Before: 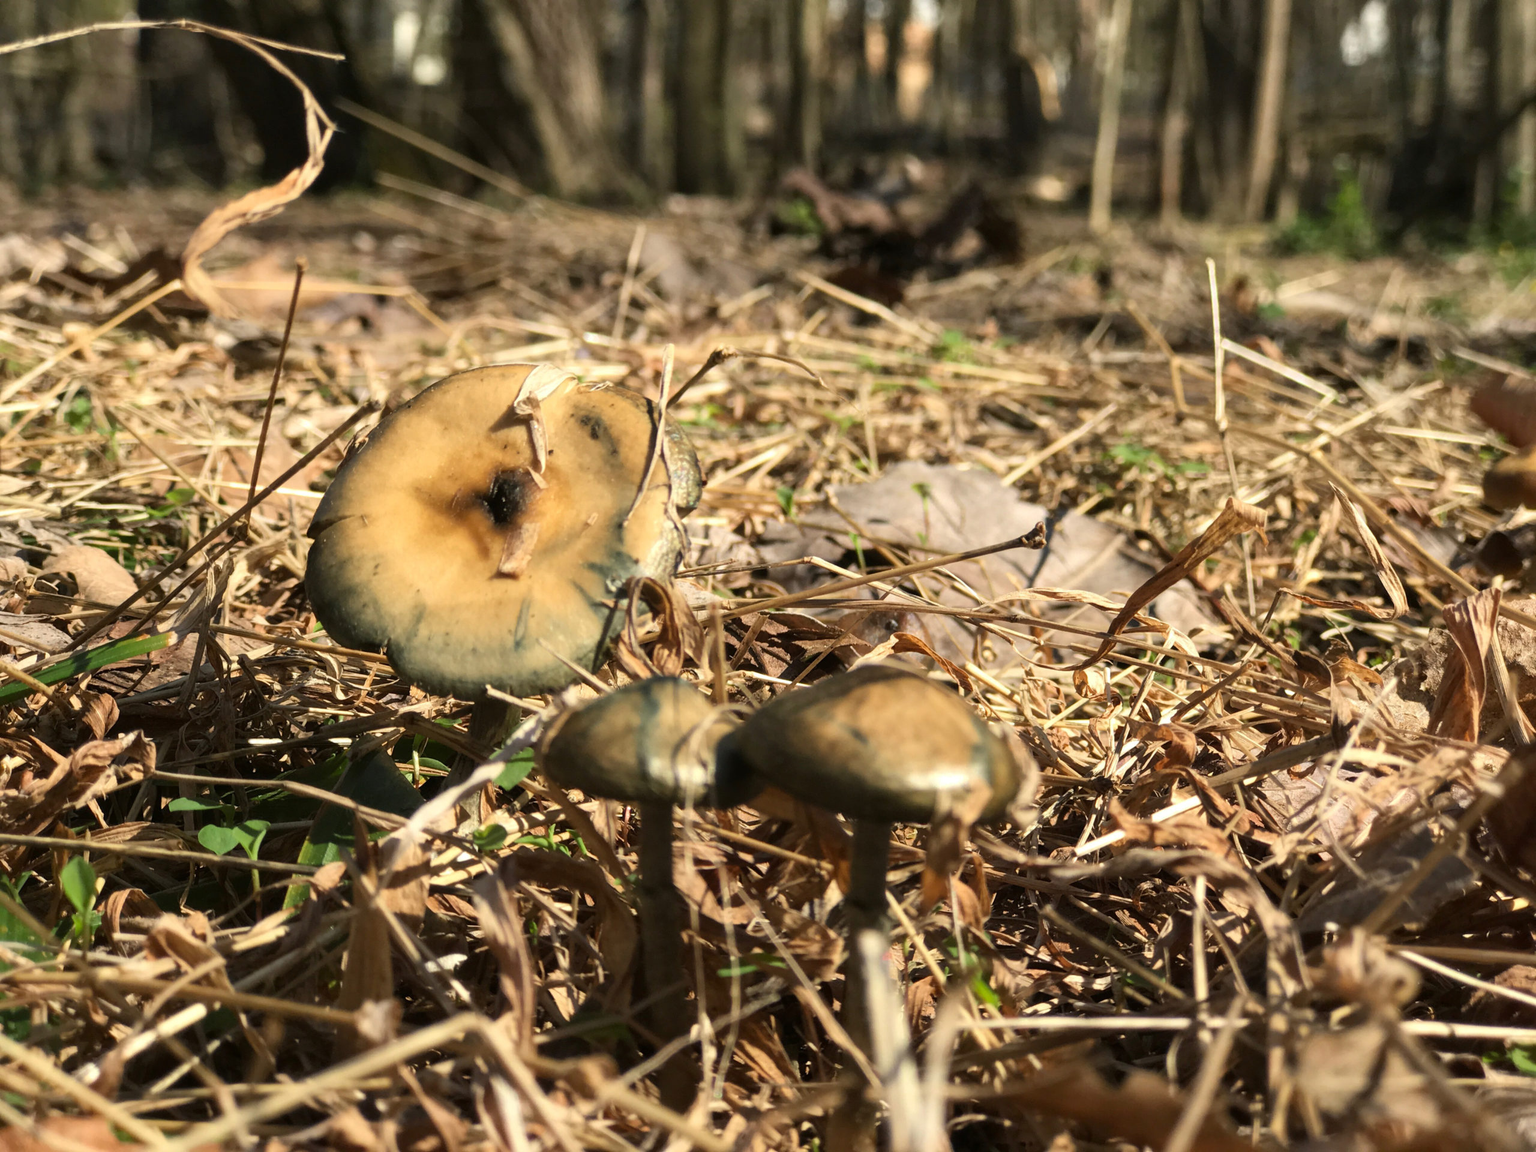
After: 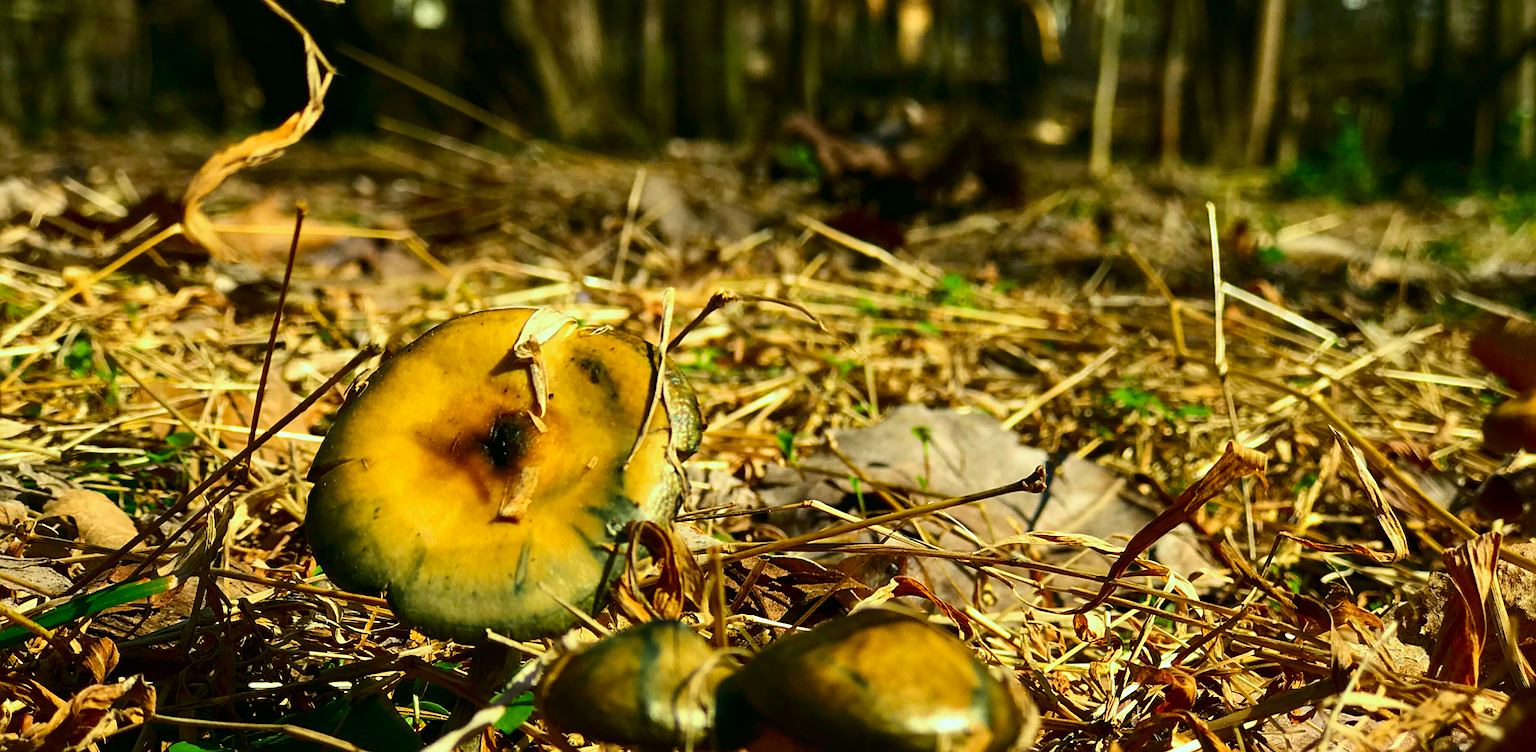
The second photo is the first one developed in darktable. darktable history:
color correction: highlights a* -7.38, highlights b* 0.927, shadows a* -3.71, saturation 1.45
sharpen: on, module defaults
color balance rgb: perceptual saturation grading › global saturation 10.039%
crop and rotate: top 4.92%, bottom 29.753%
contrast brightness saturation: contrast 0.131, brightness -0.226, saturation 0.147
